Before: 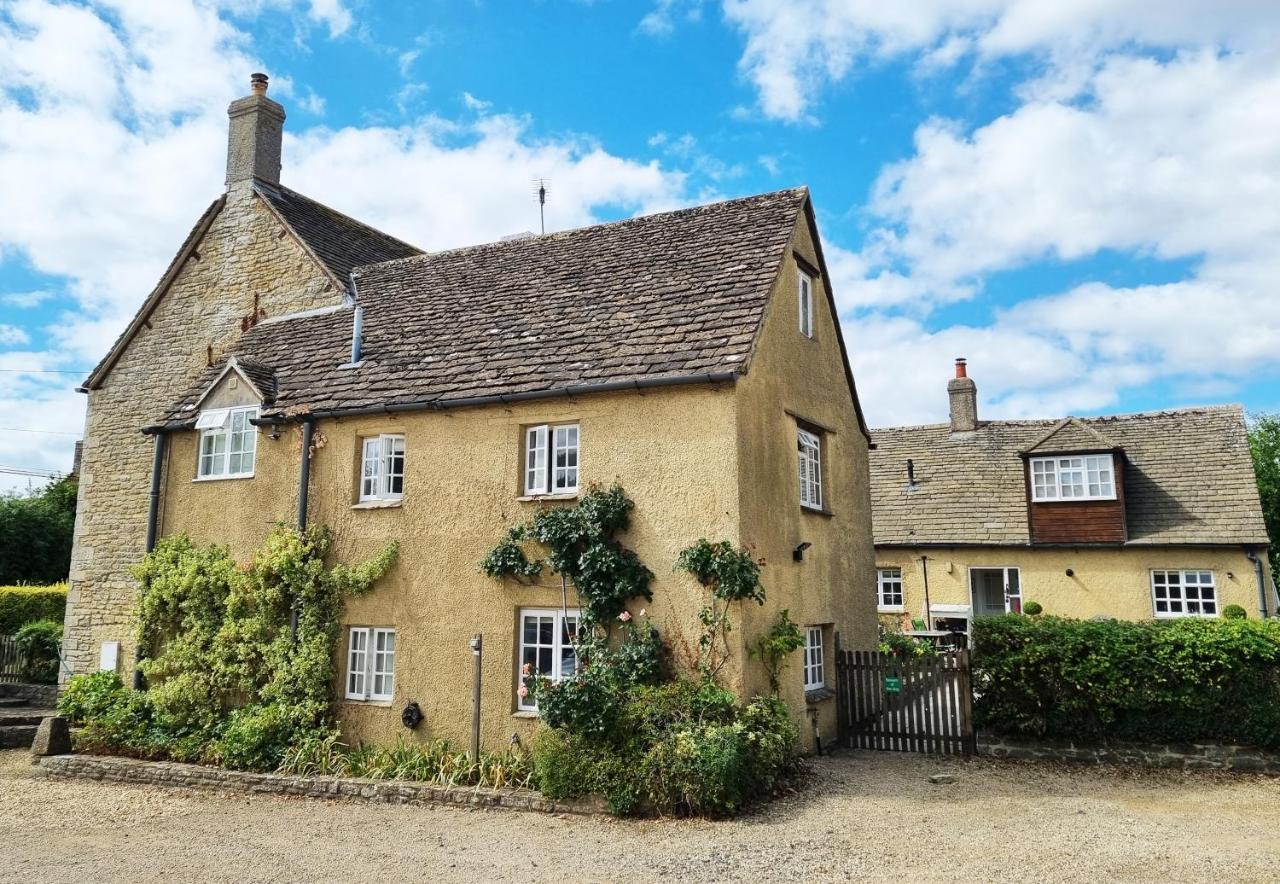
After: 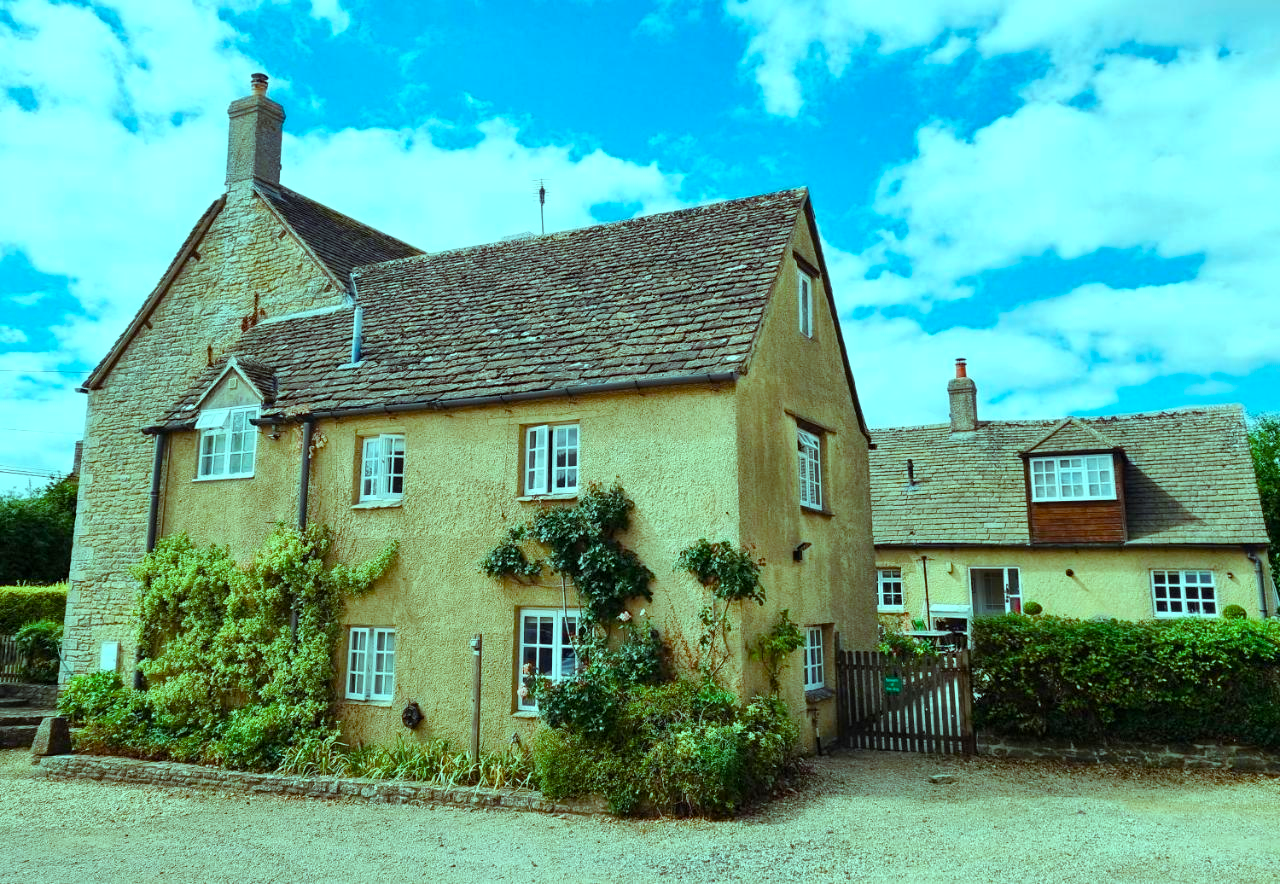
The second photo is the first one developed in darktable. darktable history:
color balance rgb: highlights gain › chroma 7.42%, highlights gain › hue 187.19°, perceptual saturation grading › global saturation 20%, perceptual saturation grading › highlights -25.559%, perceptual saturation grading › shadows 50.201%
